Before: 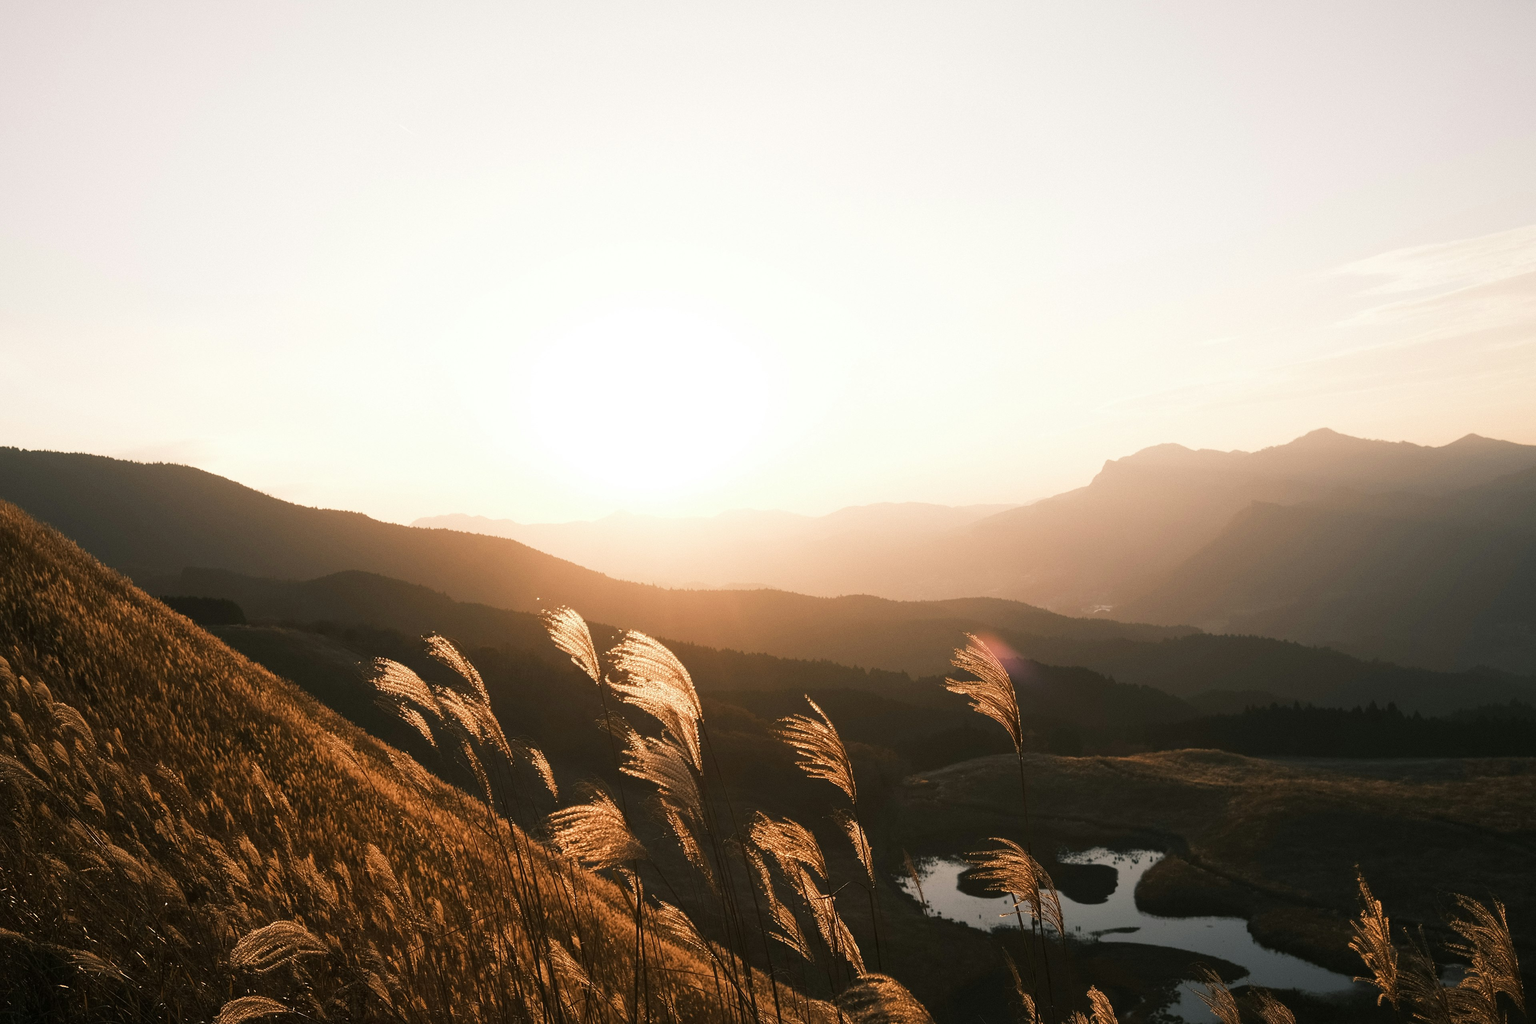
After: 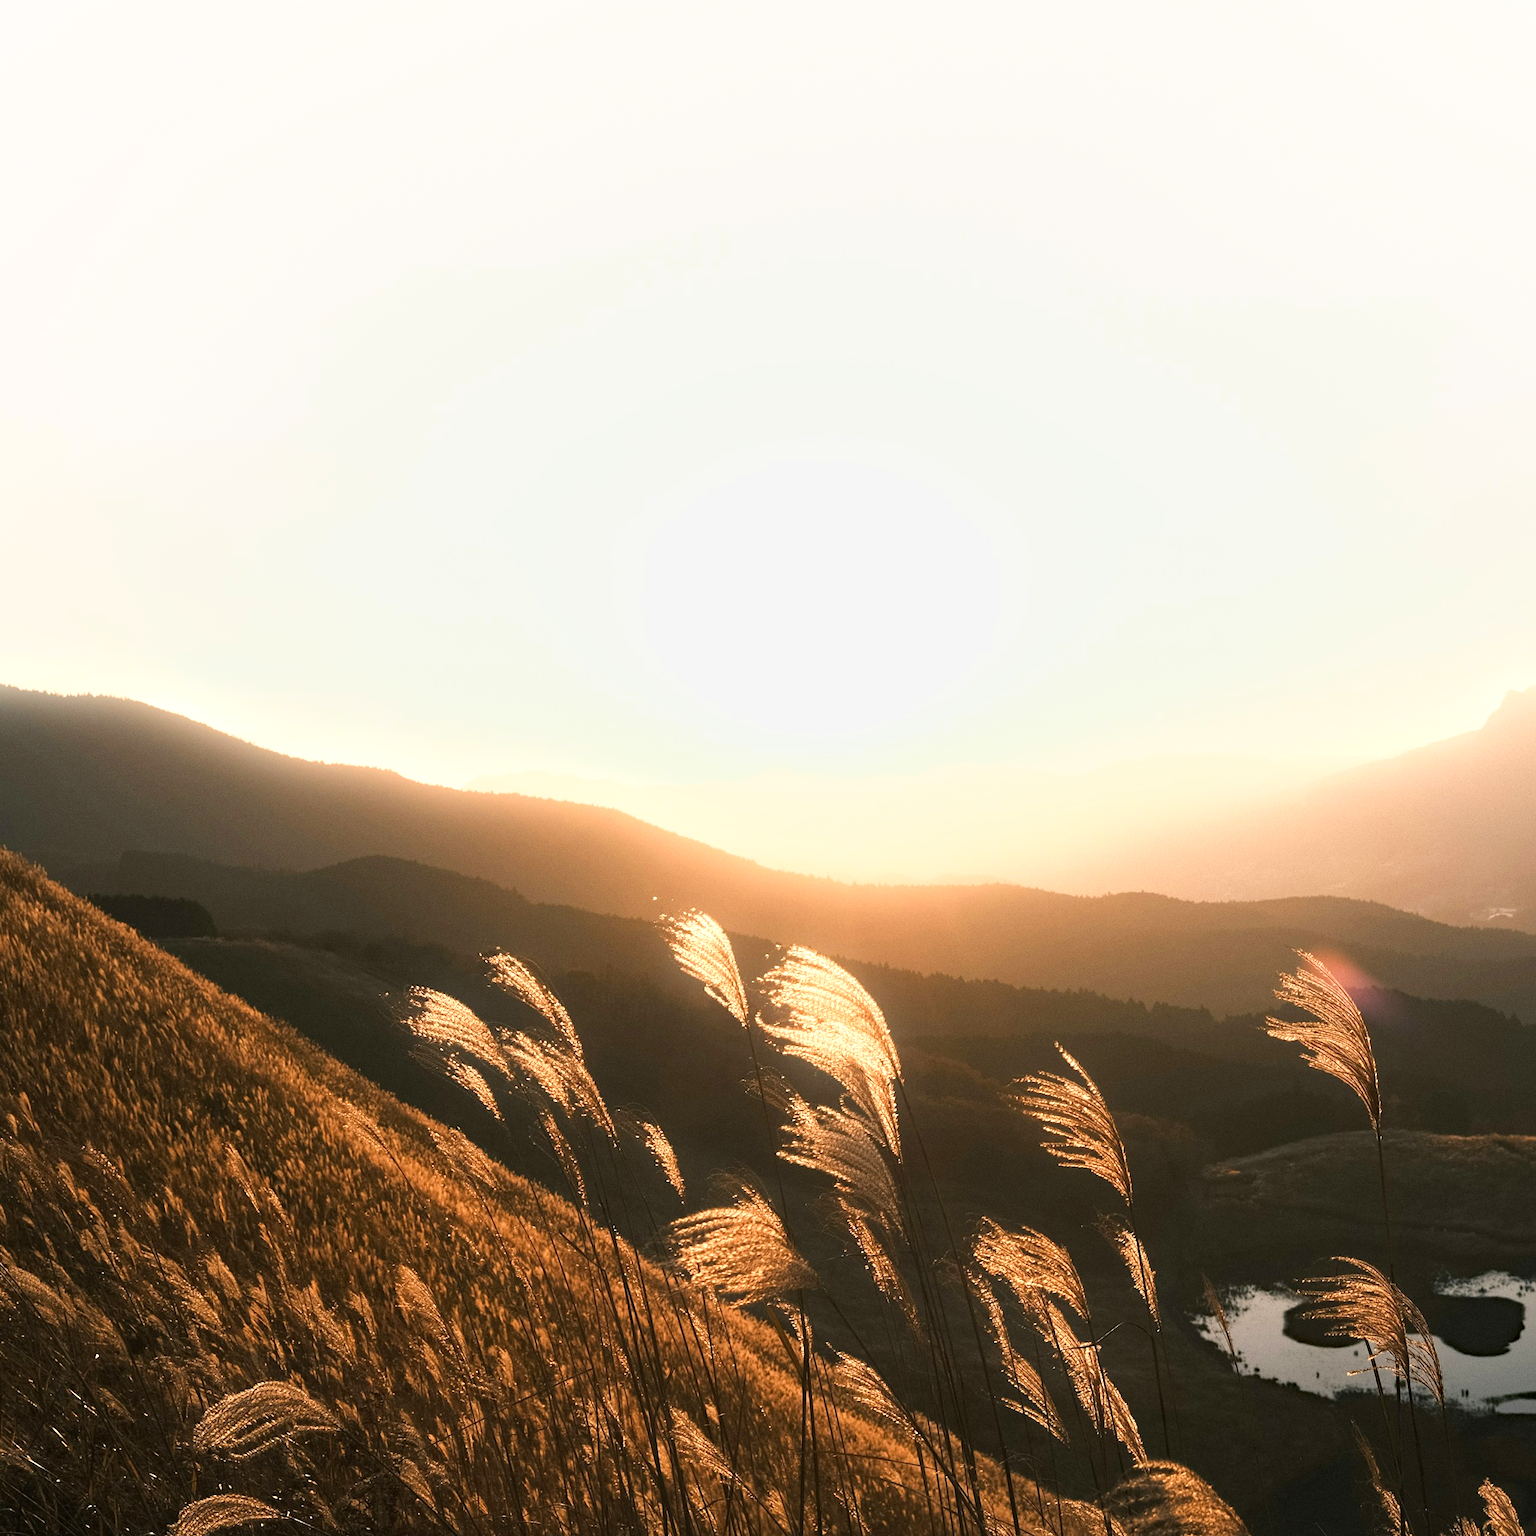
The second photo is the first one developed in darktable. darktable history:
exposure: exposure 0.515 EV, compensate highlight preservation false
bloom: size 9%, threshold 100%, strength 7%
haze removal: compatibility mode true, adaptive false
crop and rotate: left 6.617%, right 26.717%
